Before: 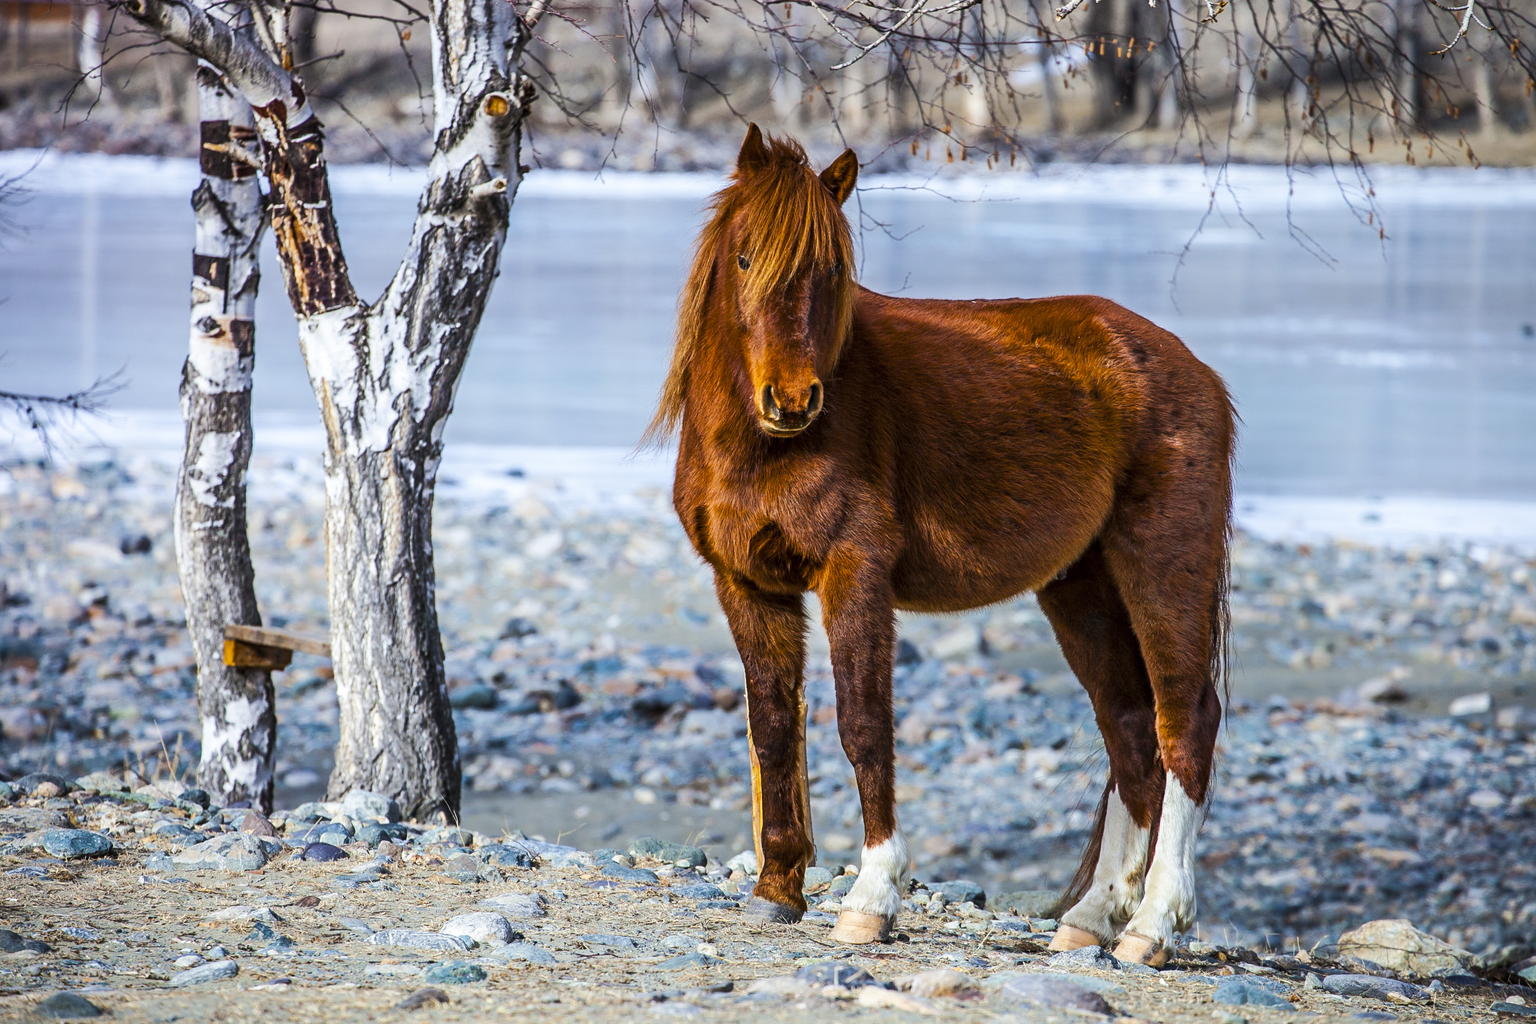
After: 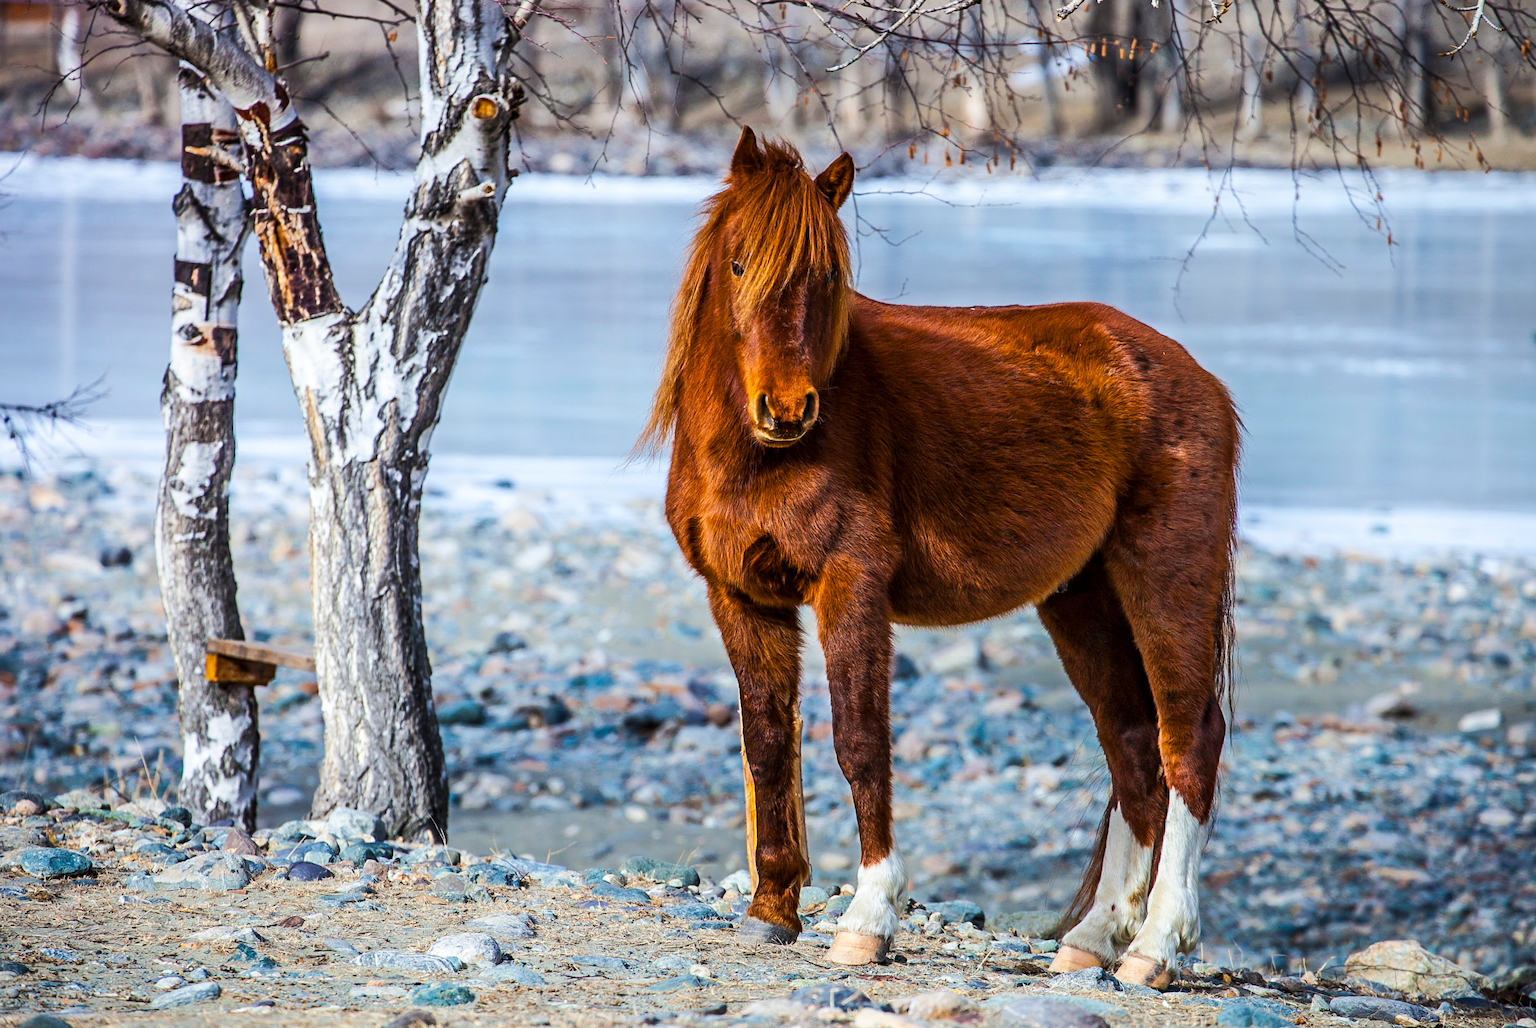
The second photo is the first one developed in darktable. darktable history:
crop and rotate: left 1.496%, right 0.666%, bottom 1.694%
